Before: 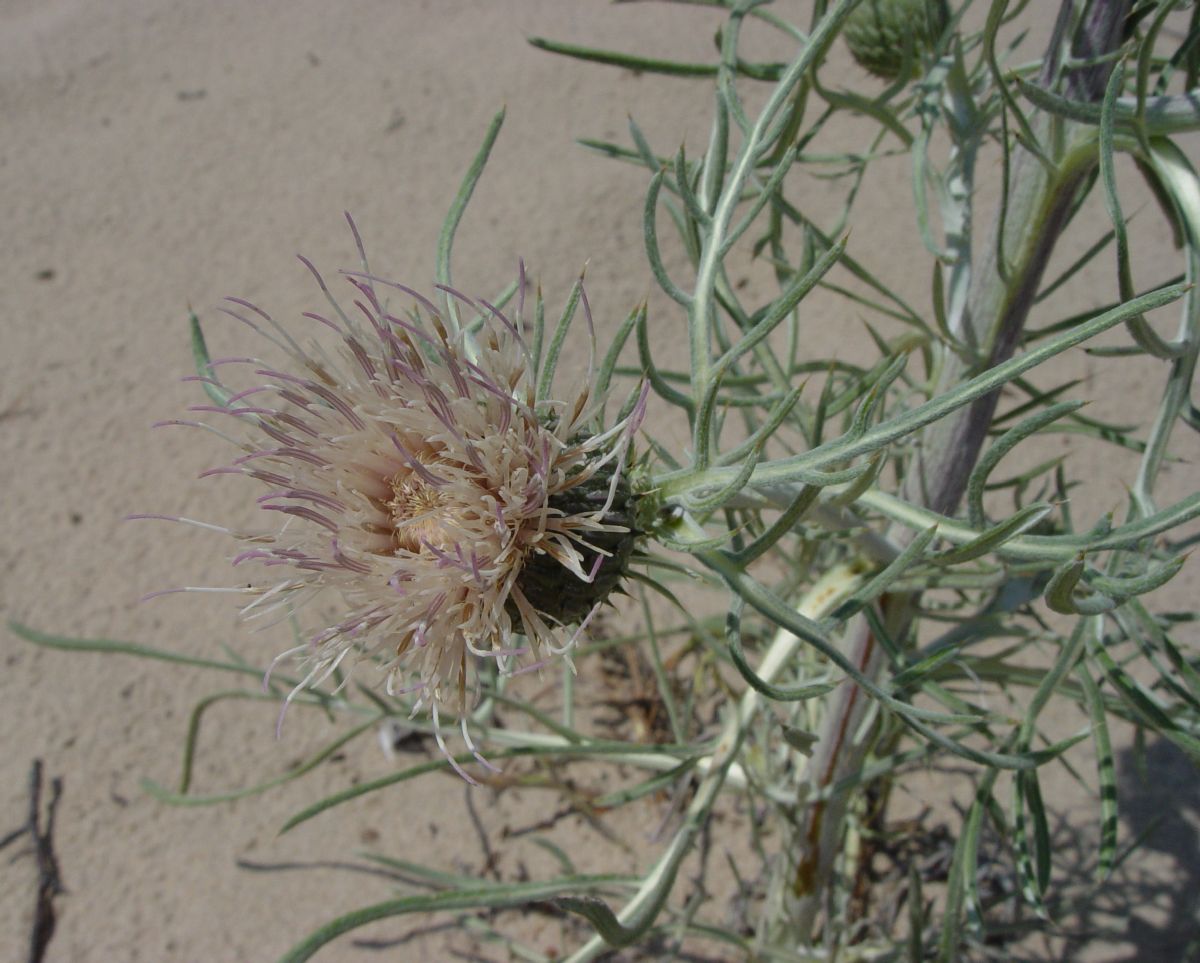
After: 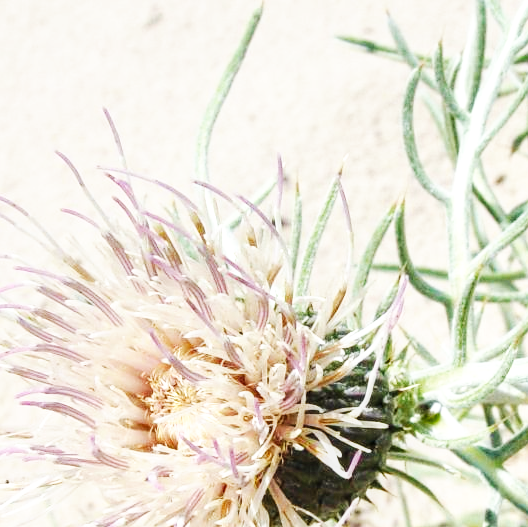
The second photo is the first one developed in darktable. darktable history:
local contrast: on, module defaults
crop: left 20.248%, top 10.86%, right 35.675%, bottom 34.321%
base curve: curves: ch0 [(0, 0) (0.007, 0.004) (0.027, 0.03) (0.046, 0.07) (0.207, 0.54) (0.442, 0.872) (0.673, 0.972) (1, 1)], preserve colors none
exposure: black level correction 0, exposure 0.95 EV, compensate exposure bias true, compensate highlight preservation false
